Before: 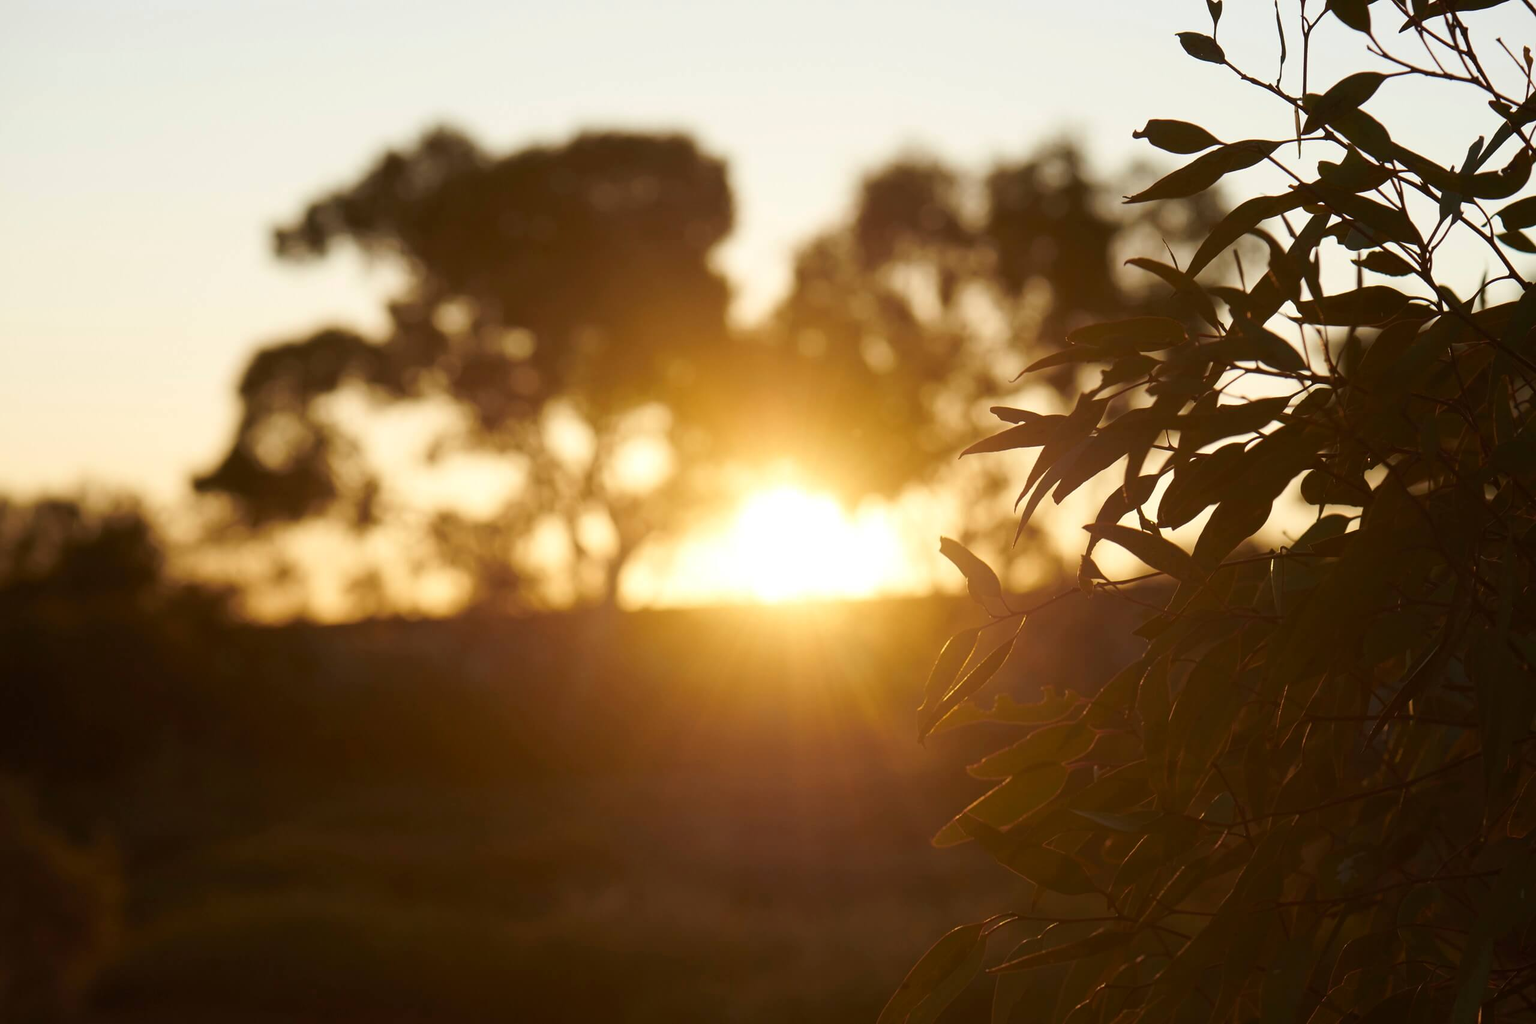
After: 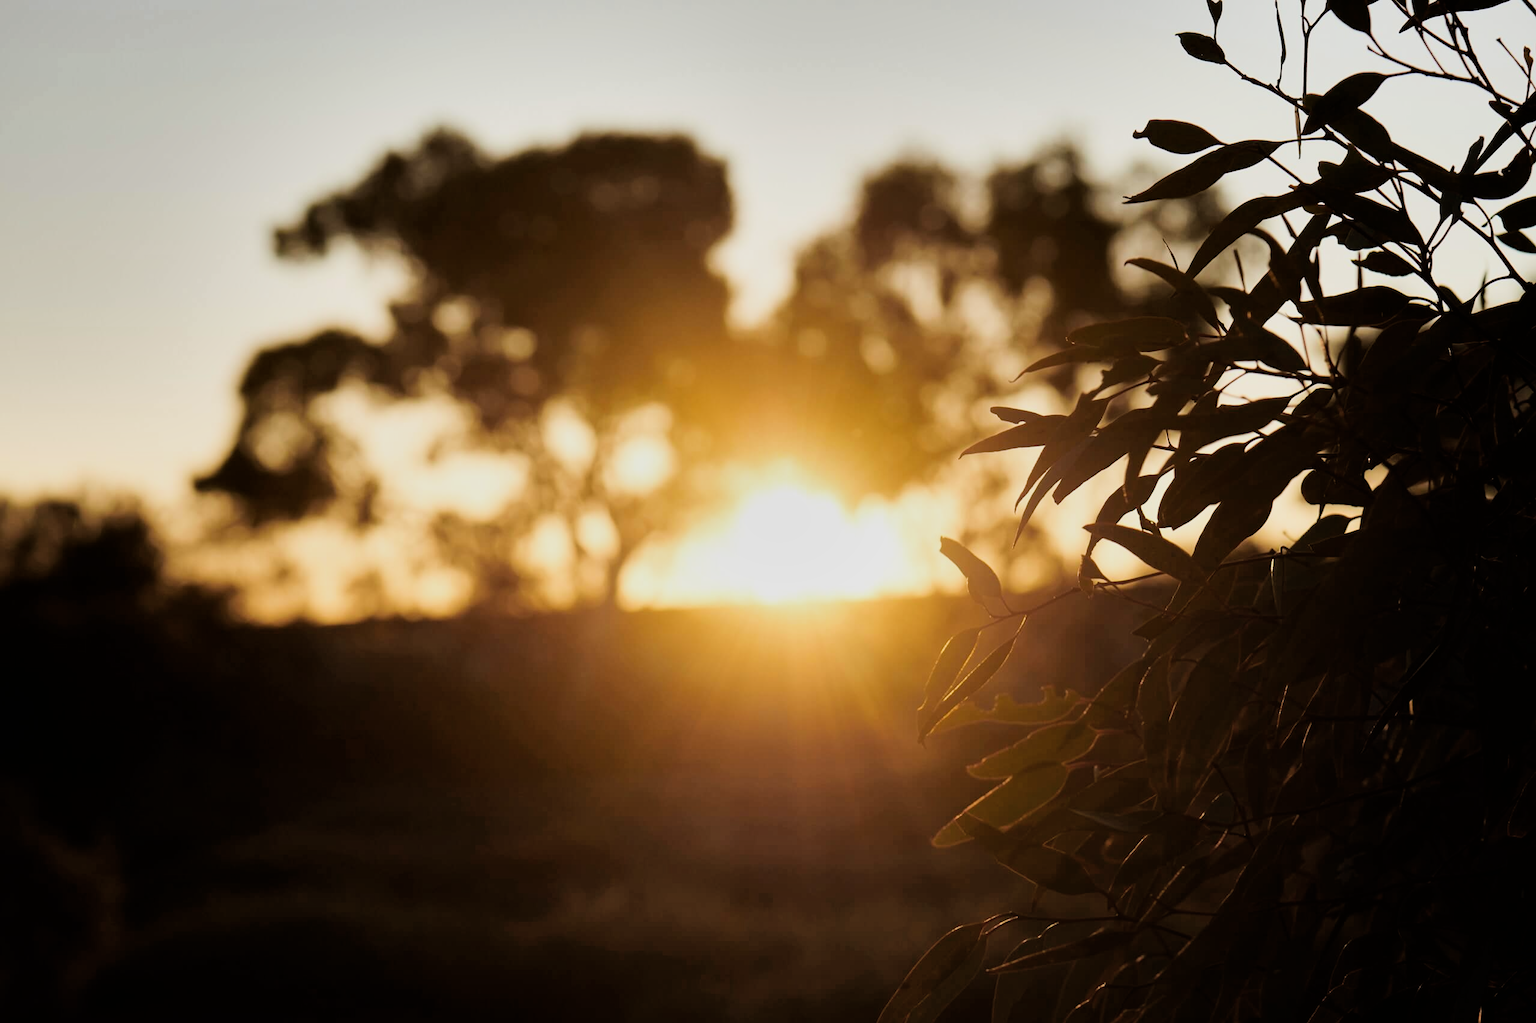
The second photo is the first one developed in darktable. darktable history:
shadows and highlights: radius 171.16, shadows 27, white point adjustment 3.13, highlights -67.95, soften with gaussian
filmic rgb: black relative exposure -5 EV, hardness 2.88, contrast 1.2, highlights saturation mix -30%
sharpen: radius 2.883, amount 0.868, threshold 47.523
